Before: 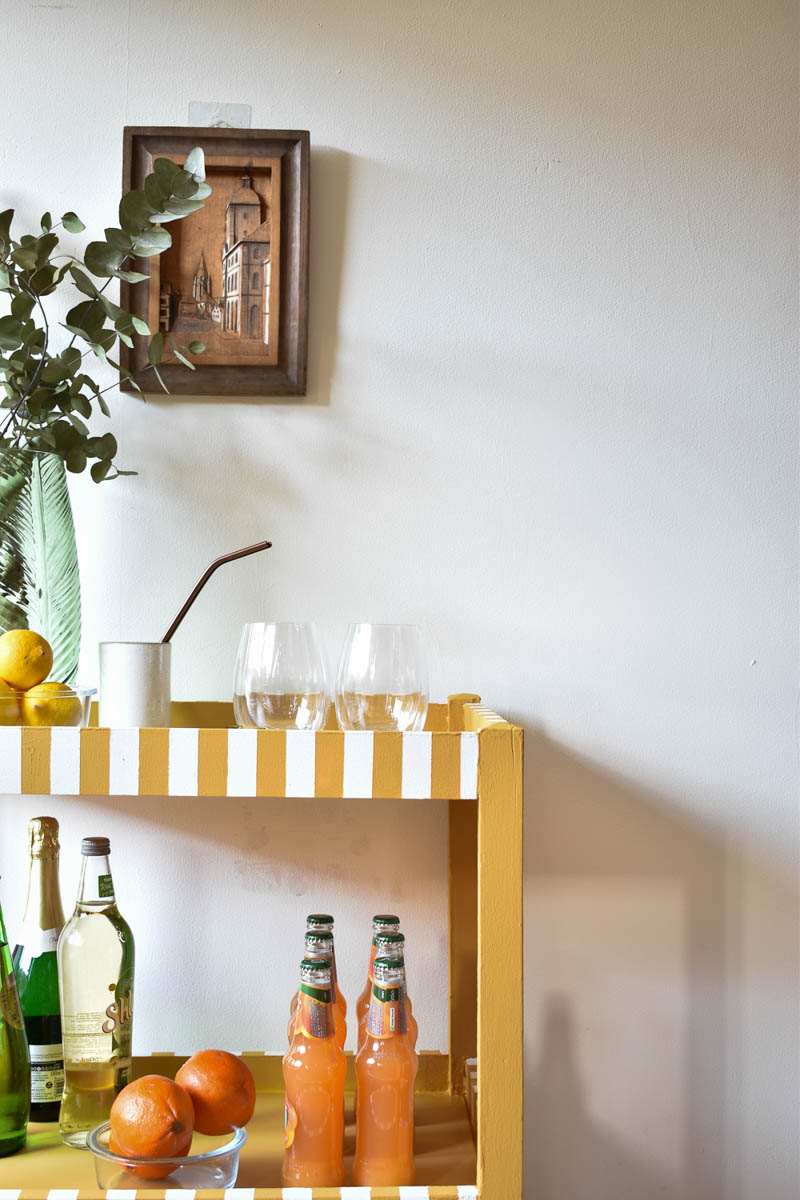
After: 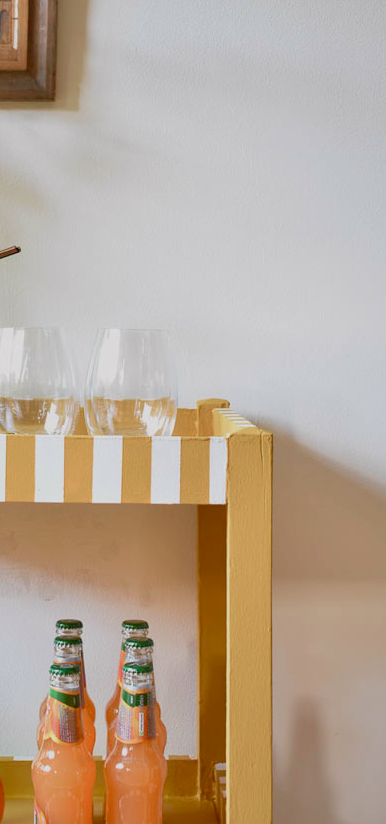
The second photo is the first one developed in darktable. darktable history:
crop: left 31.379%, top 24.658%, right 20.326%, bottom 6.628%
velvia: on, module defaults
color balance rgb: shadows lift › chroma 1%, shadows lift › hue 113°, highlights gain › chroma 0.2%, highlights gain › hue 333°, perceptual saturation grading › global saturation 20%, perceptual saturation grading › highlights -50%, perceptual saturation grading › shadows 25%, contrast -20%
